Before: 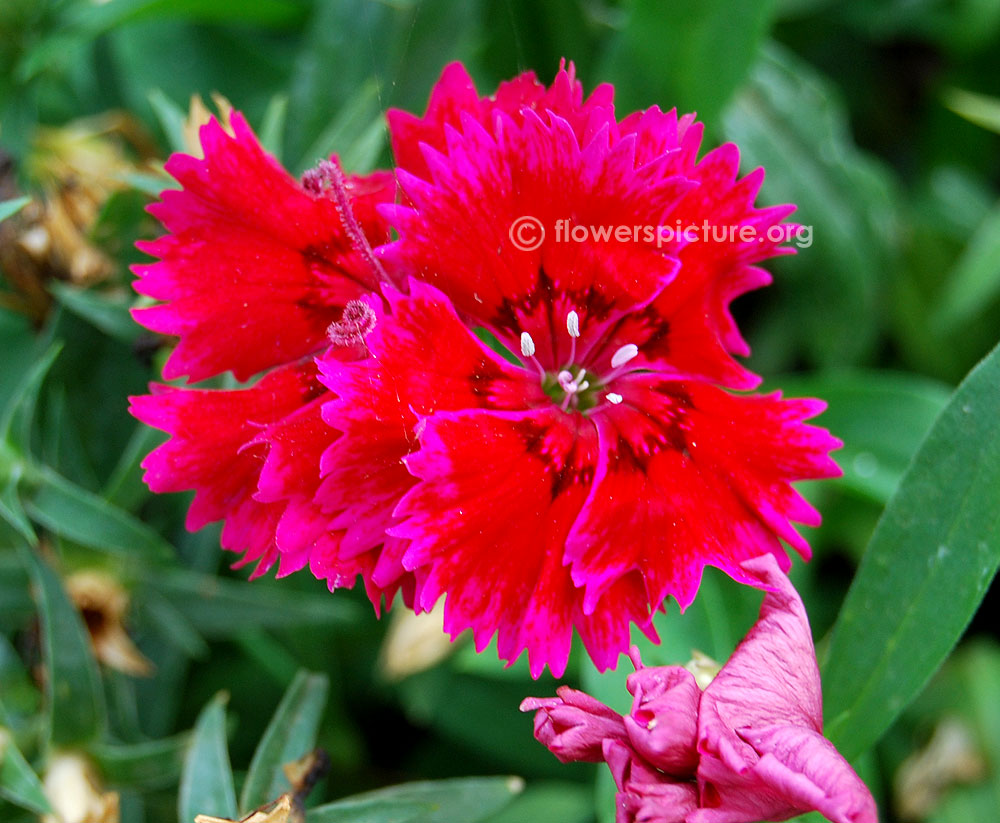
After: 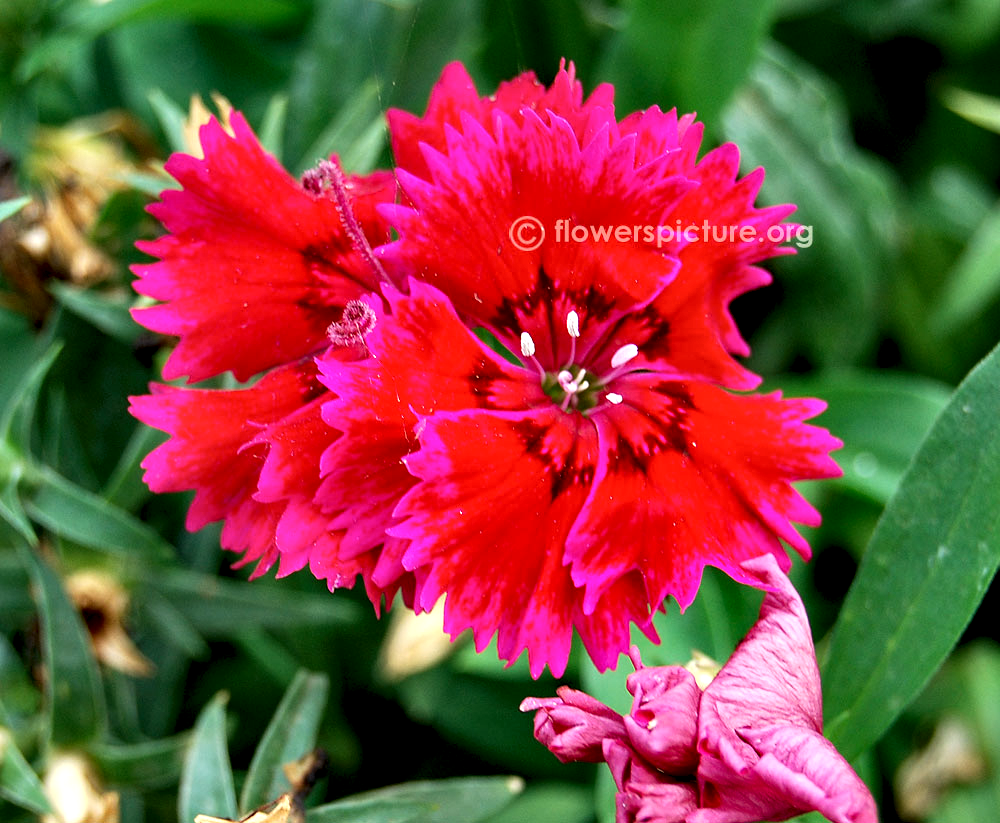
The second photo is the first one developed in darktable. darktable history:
white balance: red 1.045, blue 0.932
contrast equalizer: y [[0.601, 0.6, 0.598, 0.598, 0.6, 0.601], [0.5 ×6], [0.5 ×6], [0 ×6], [0 ×6]]
